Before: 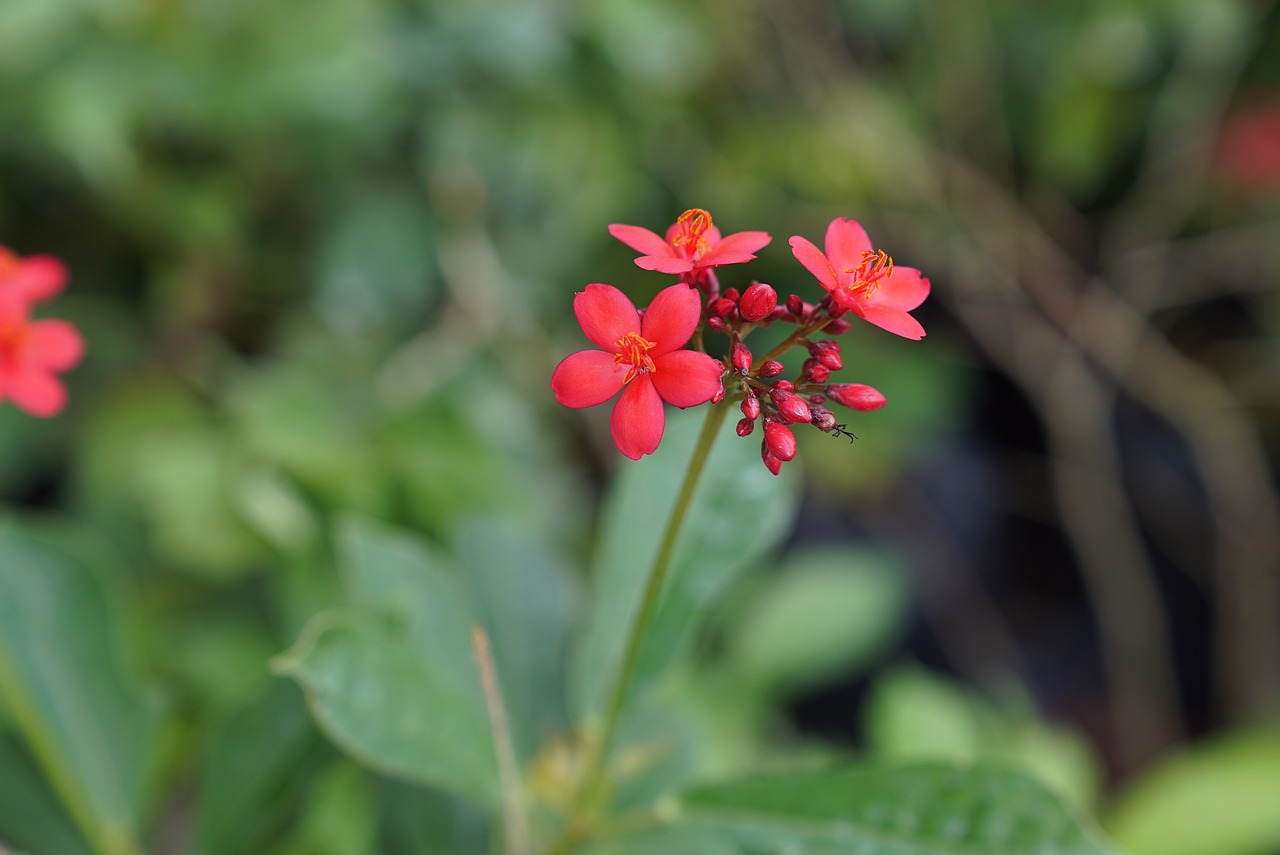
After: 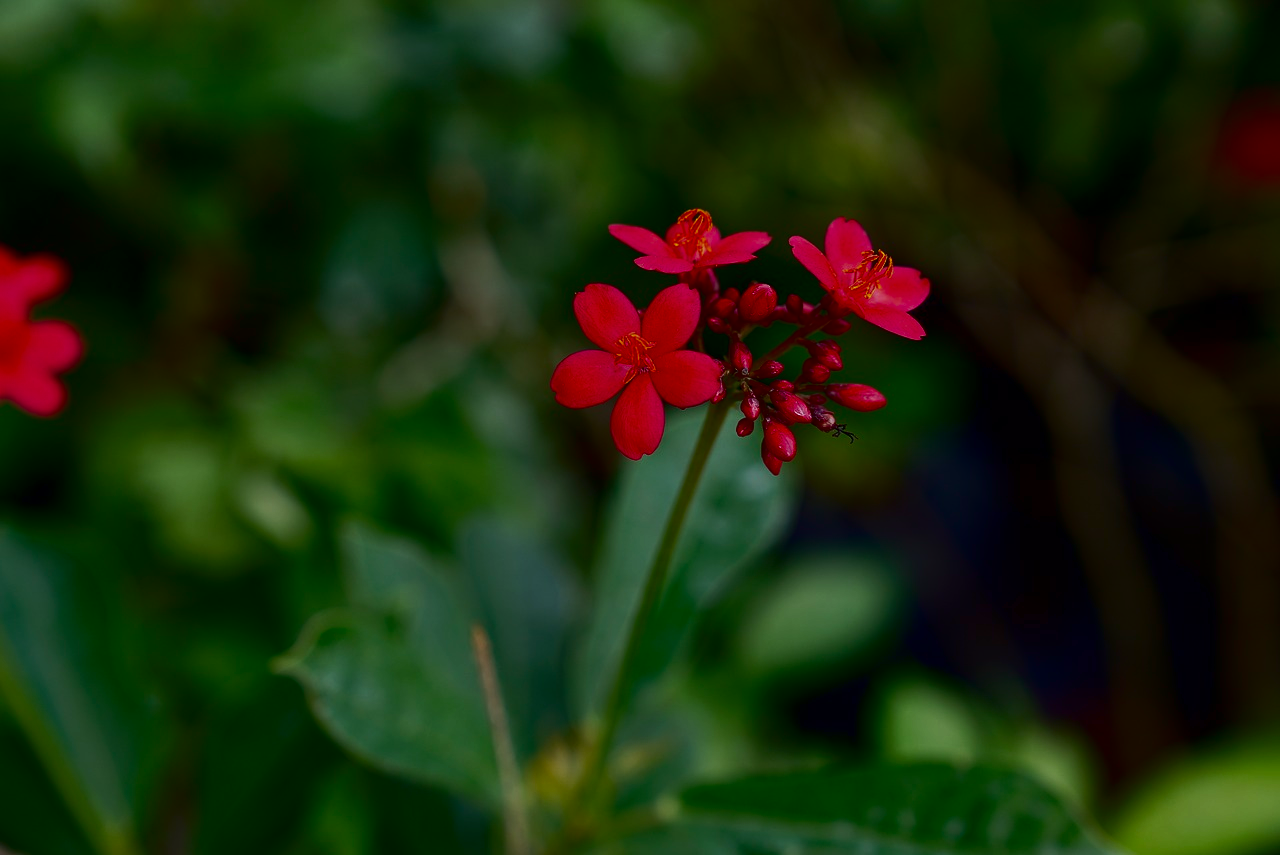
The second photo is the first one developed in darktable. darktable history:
contrast brightness saturation: contrast 0.092, brightness -0.605, saturation 0.168
